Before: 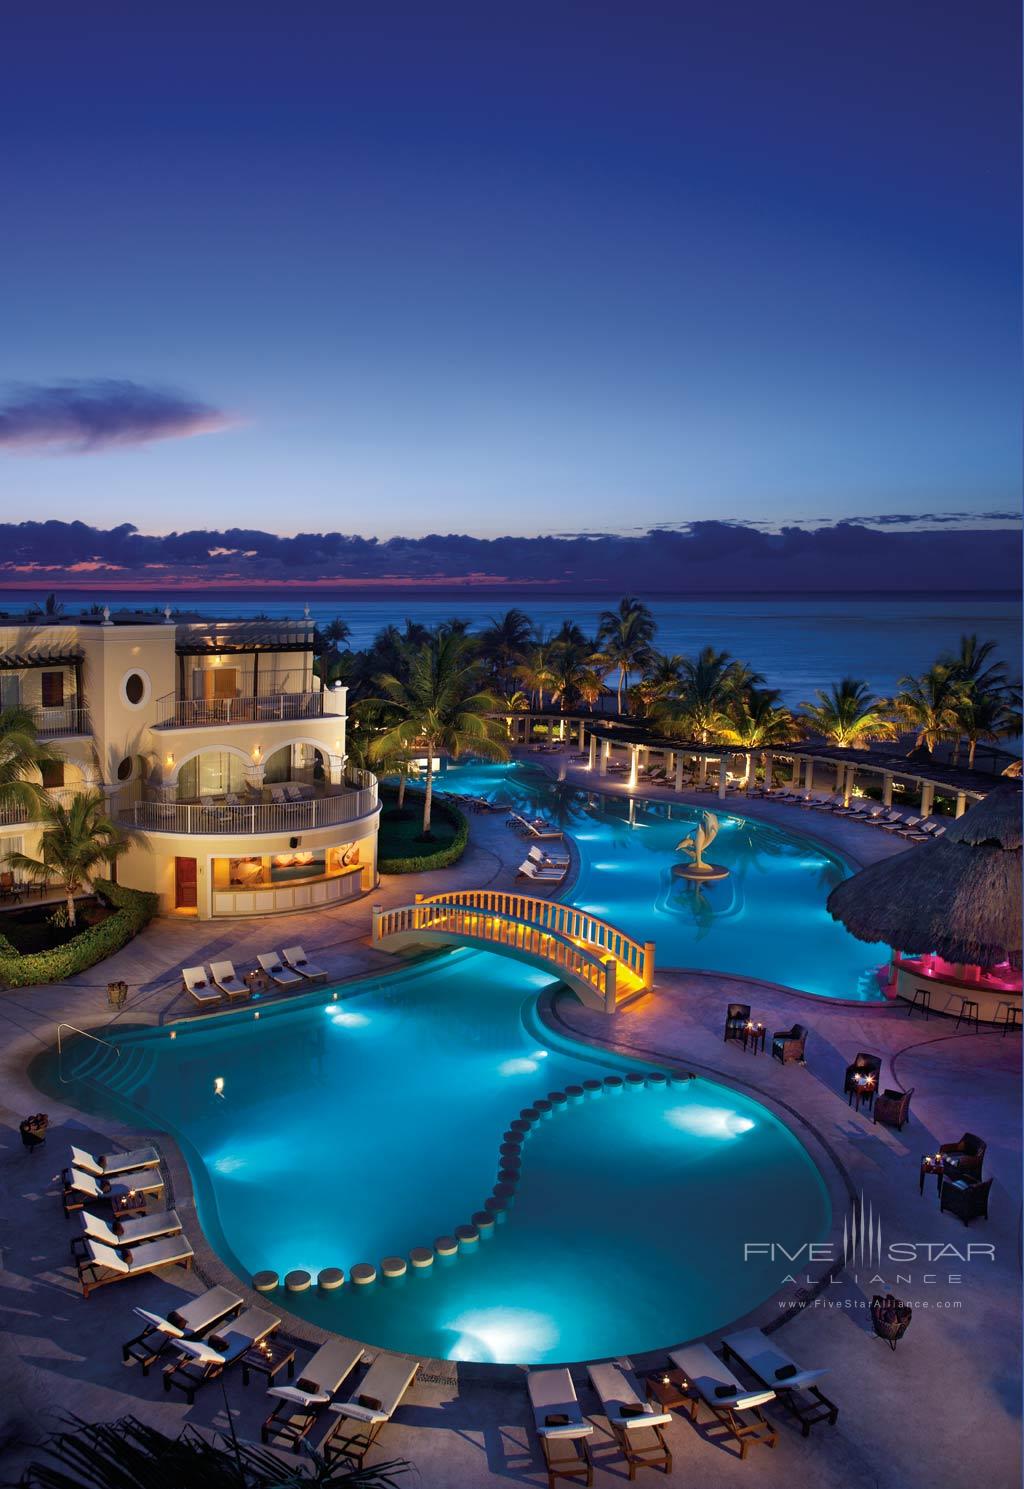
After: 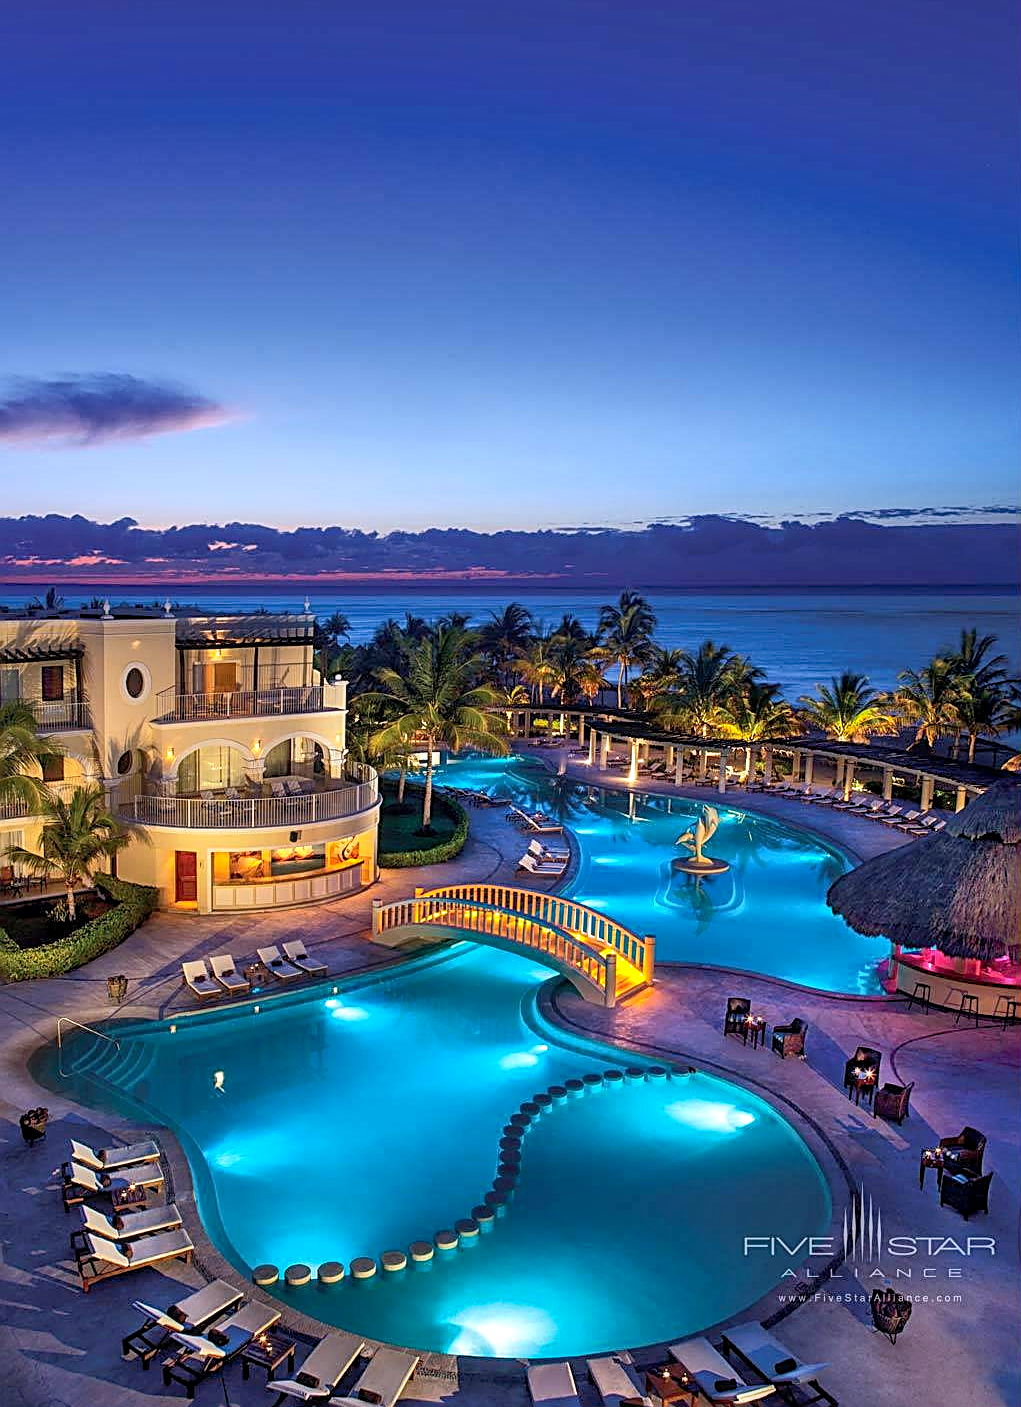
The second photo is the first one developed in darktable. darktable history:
sharpen: amount 0.992
crop: top 0.434%, right 0.261%, bottom 5.062%
contrast brightness saturation: contrast 0.195, brightness 0.162, saturation 0.227
shadows and highlights: on, module defaults
local contrast: highlights 61%, detail 143%, midtone range 0.427
